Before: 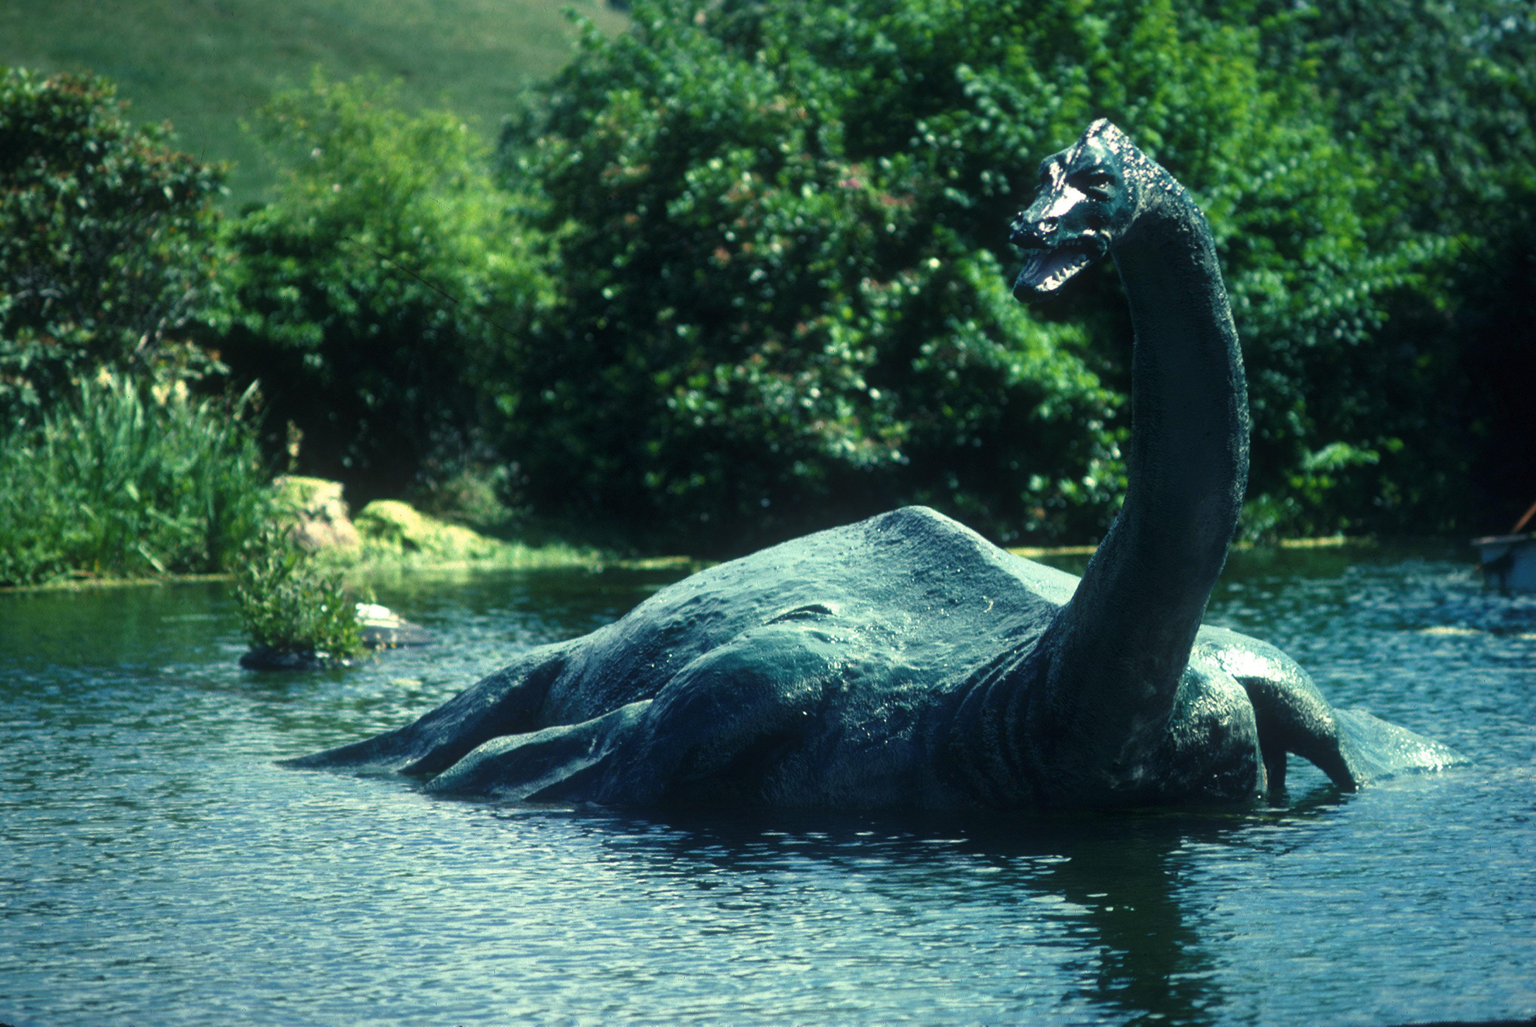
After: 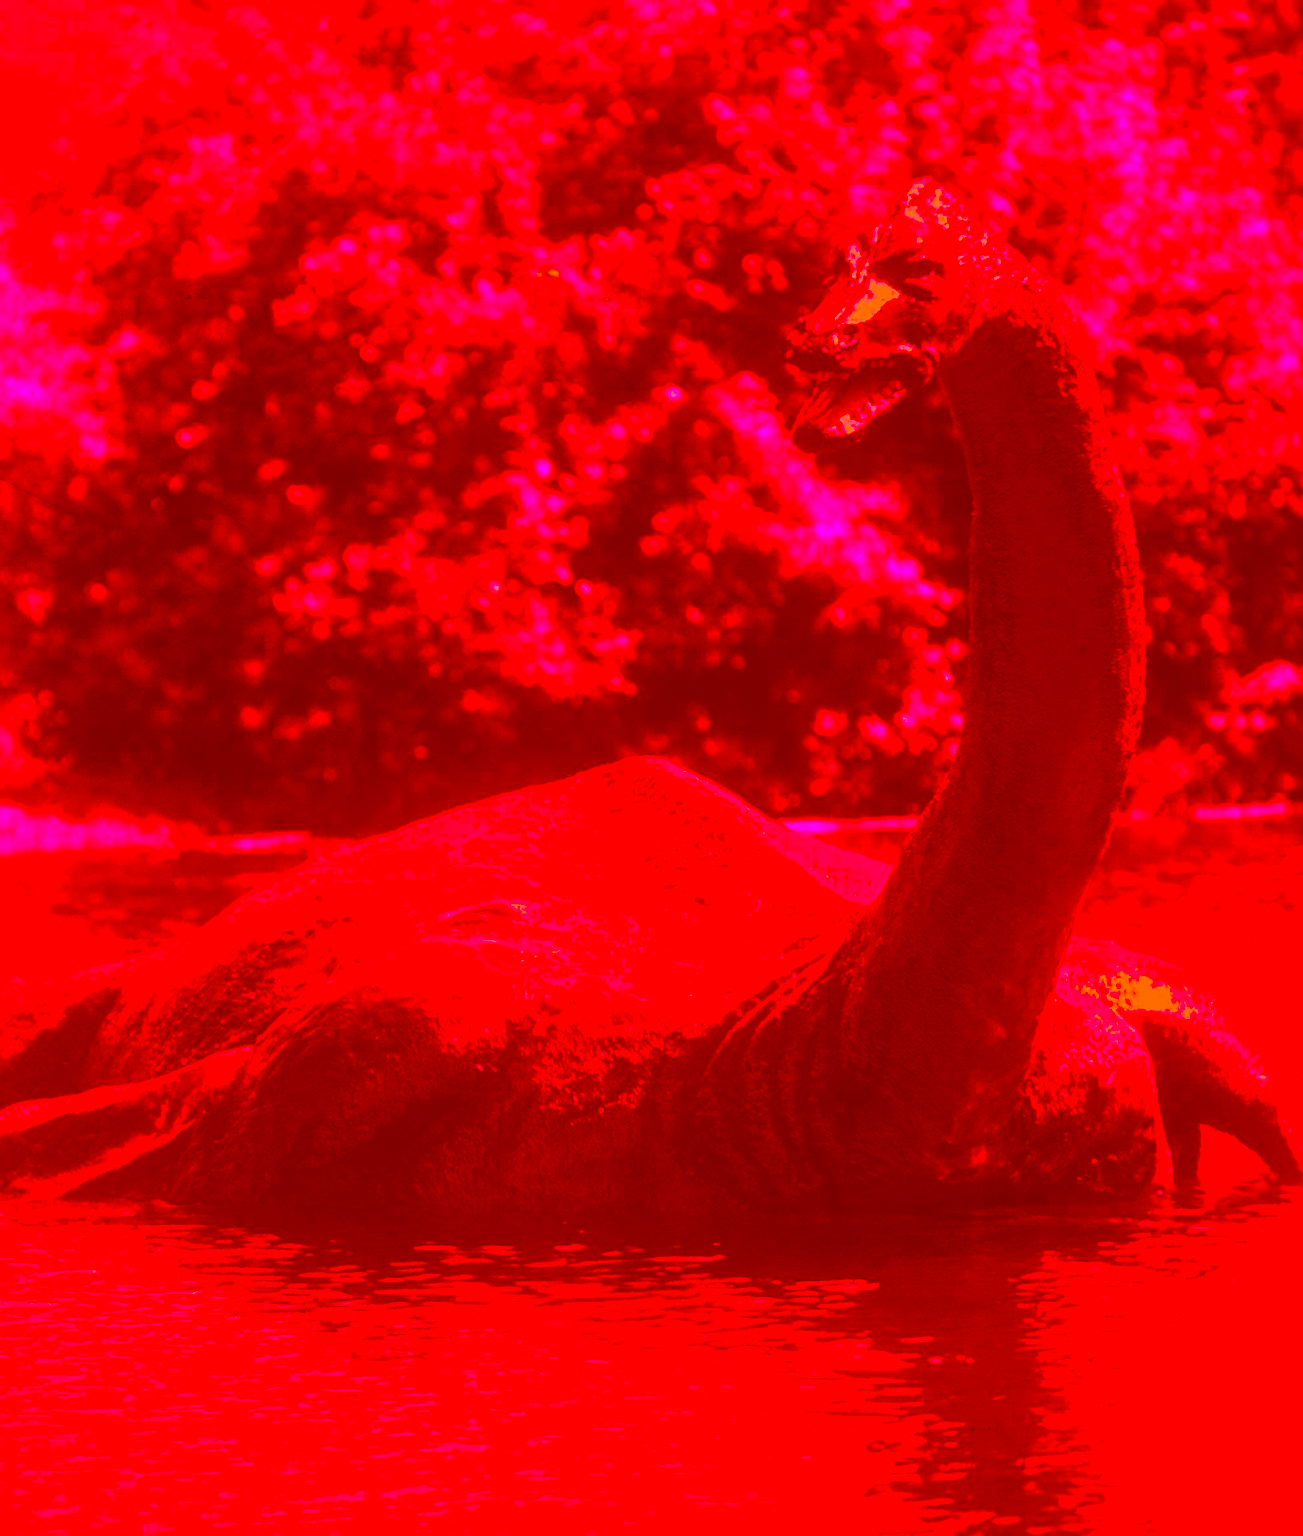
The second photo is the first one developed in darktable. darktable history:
color correction: highlights a* -39.01, highlights b* -39.68, shadows a* -39.92, shadows b* -39.7, saturation -2.98
crop: left 31.536%, top 0.008%, right 11.739%
